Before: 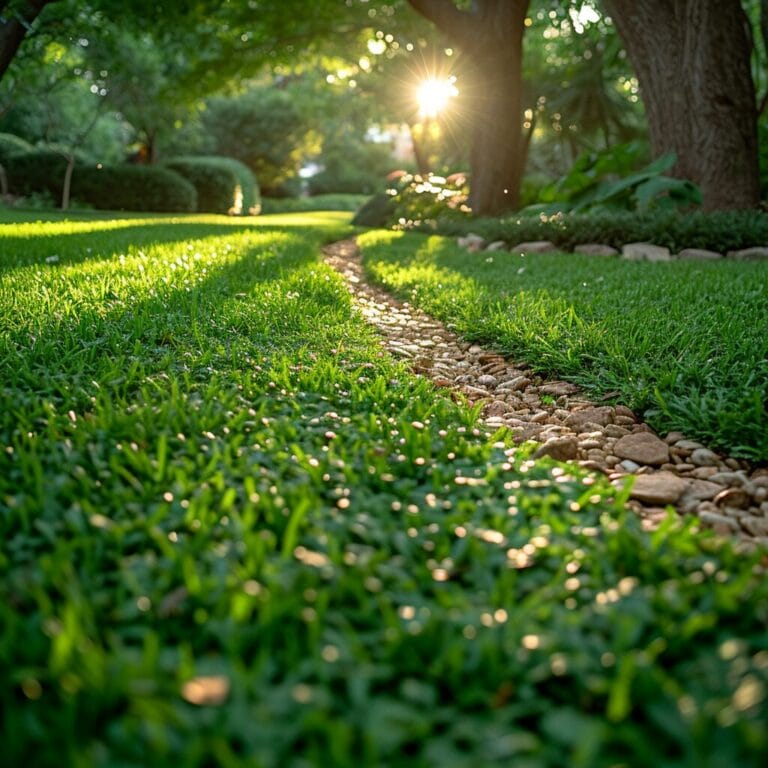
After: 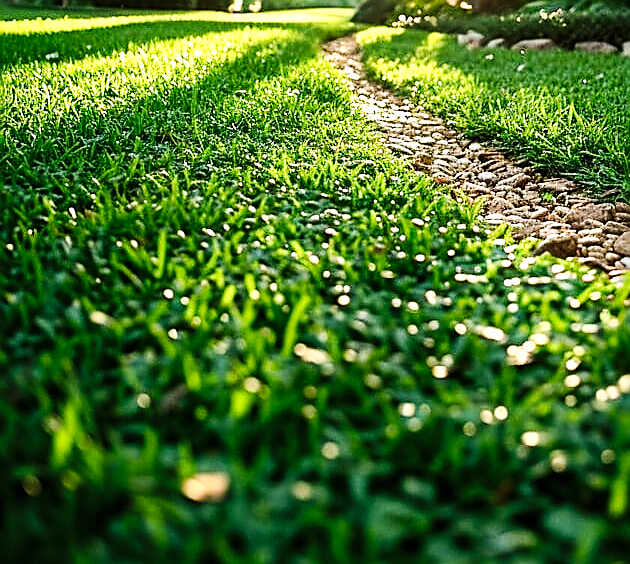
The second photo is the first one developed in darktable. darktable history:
tone equalizer: -8 EV -0.75 EV, -7 EV -0.7 EV, -6 EV -0.6 EV, -5 EV -0.4 EV, -3 EV 0.4 EV, -2 EV 0.6 EV, -1 EV 0.7 EV, +0 EV 0.75 EV, edges refinement/feathering 500, mask exposure compensation -1.57 EV, preserve details no
base curve: curves: ch0 [(0, 0) (0.032, 0.025) (0.121, 0.166) (0.206, 0.329) (0.605, 0.79) (1, 1)], preserve colors none
shadows and highlights: shadows 32, highlights -32, soften with gaussian
sharpen: radius 1.4, amount 1.25, threshold 0.7
crop: top 26.531%, right 17.959%
